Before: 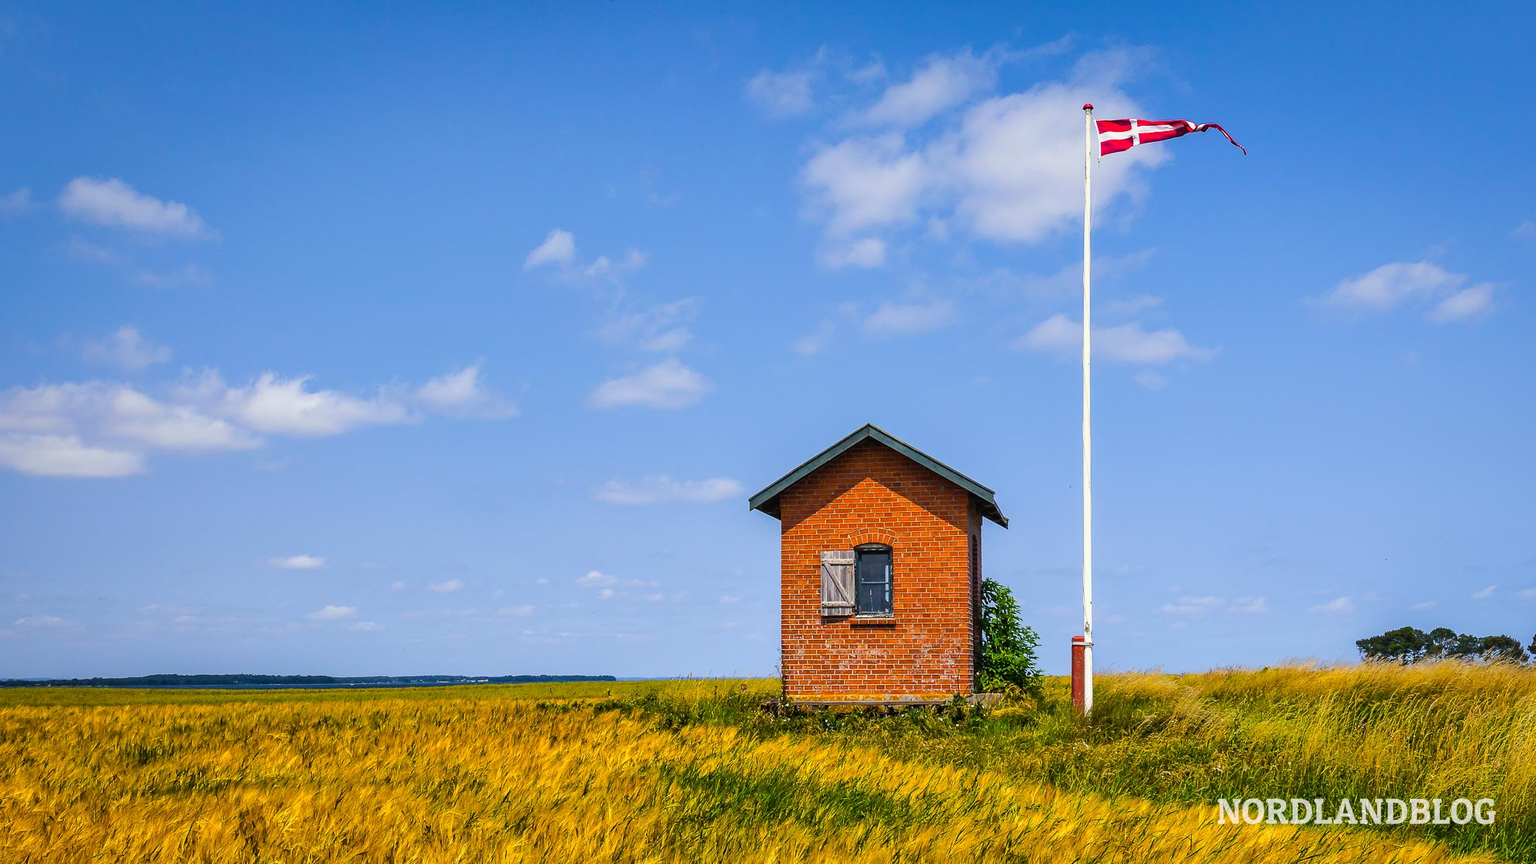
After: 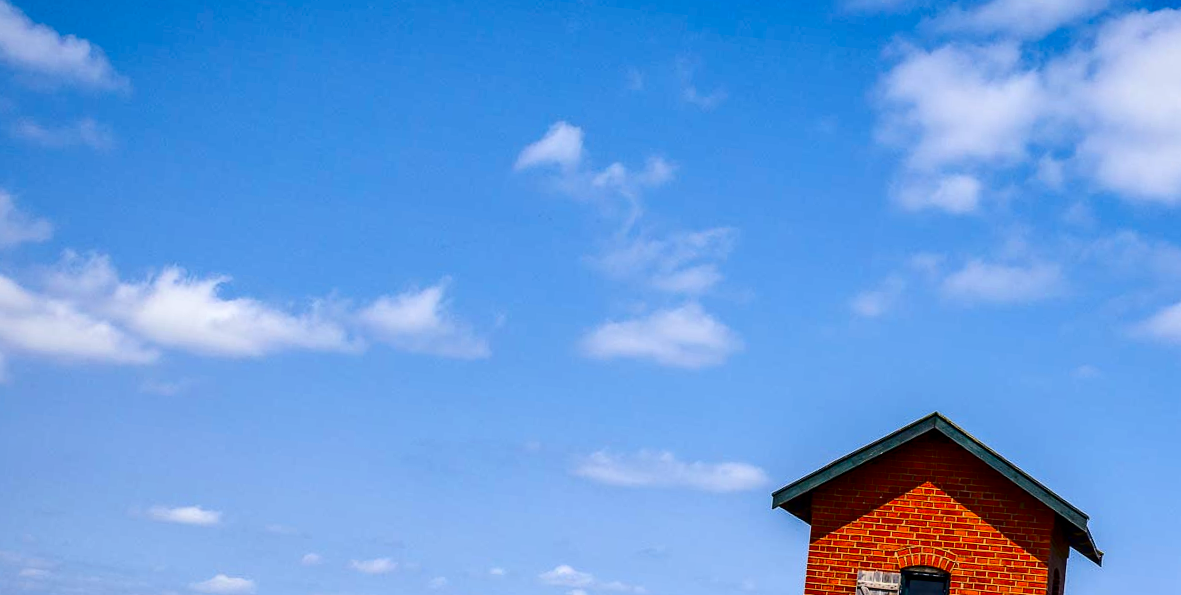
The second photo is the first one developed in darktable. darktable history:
crop and rotate: angle -5.87°, left 2.125%, top 6.738%, right 27.677%, bottom 30.393%
local contrast: on, module defaults
contrast brightness saturation: contrast 0.223, brightness -0.184, saturation 0.231
